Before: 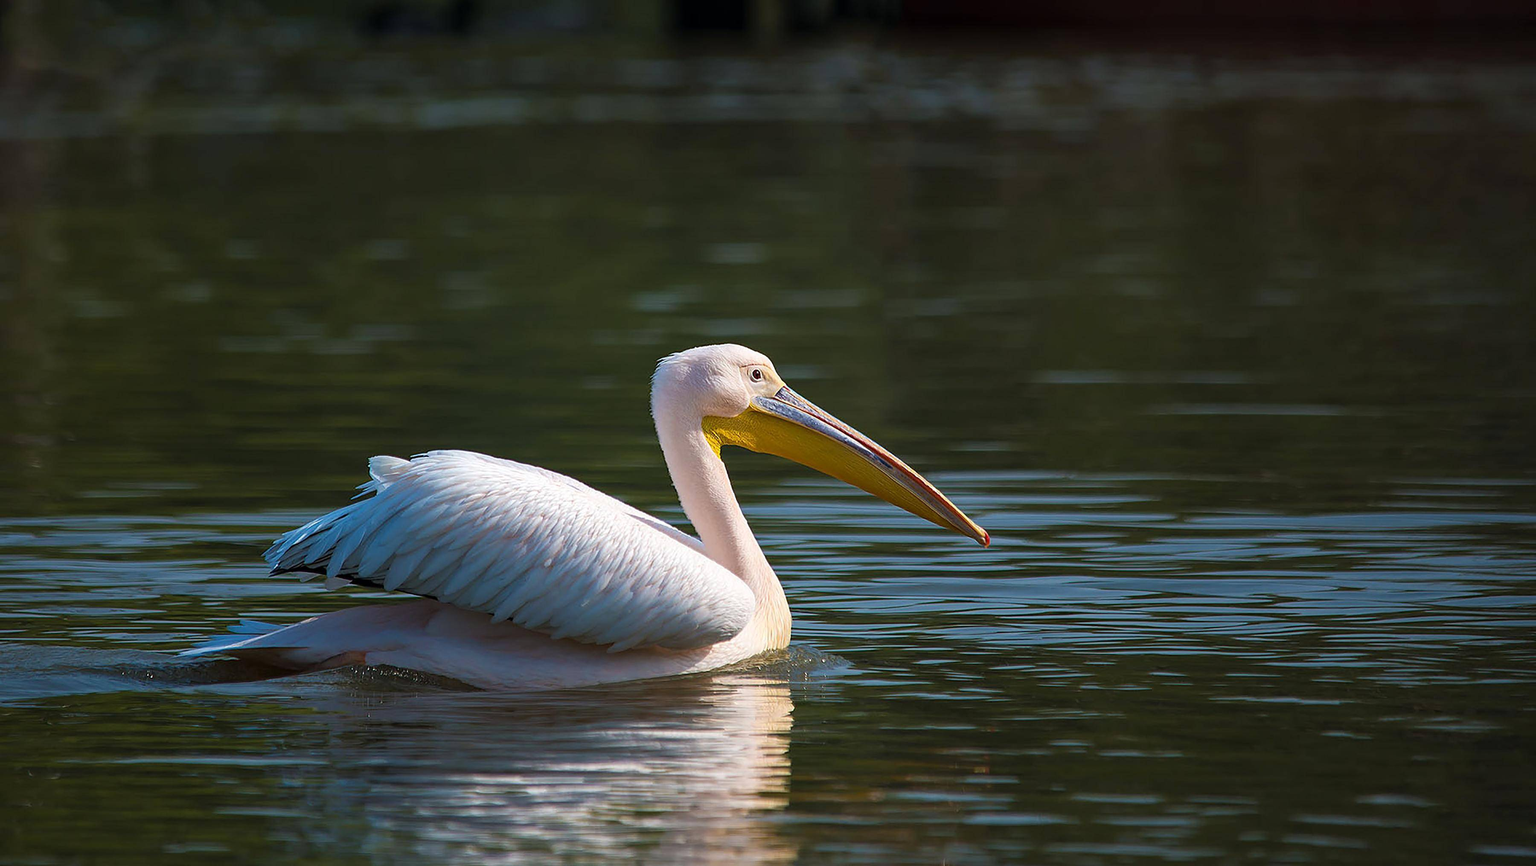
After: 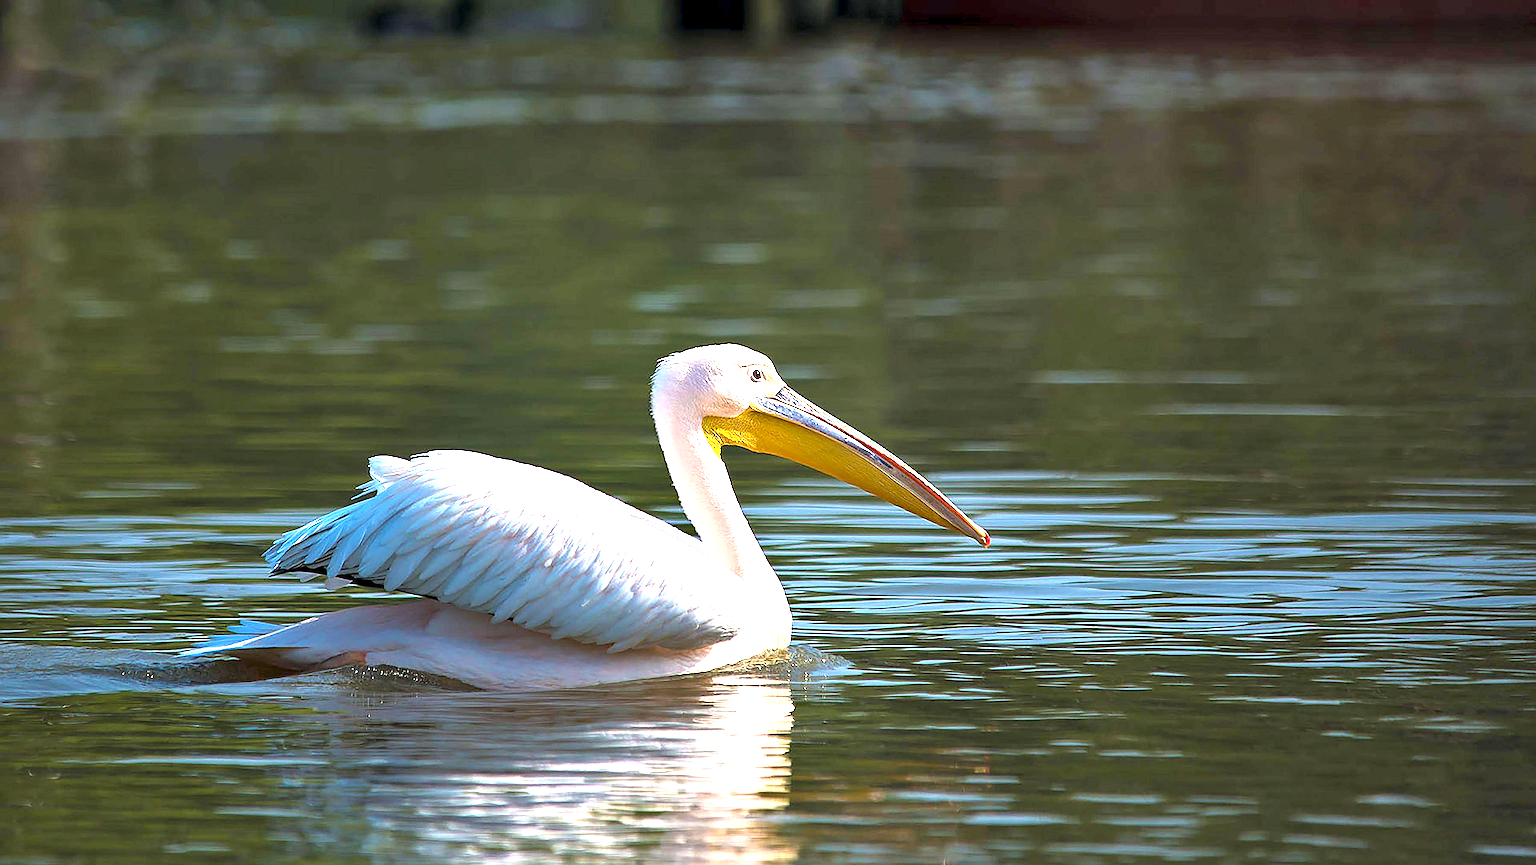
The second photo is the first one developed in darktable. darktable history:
exposure: black level correction 0.001, exposure 1.719 EV, compensate exposure bias true, compensate highlight preservation false
shadows and highlights: shadows 37.27, highlights -28.18, soften with gaussian
sharpen: on, module defaults
